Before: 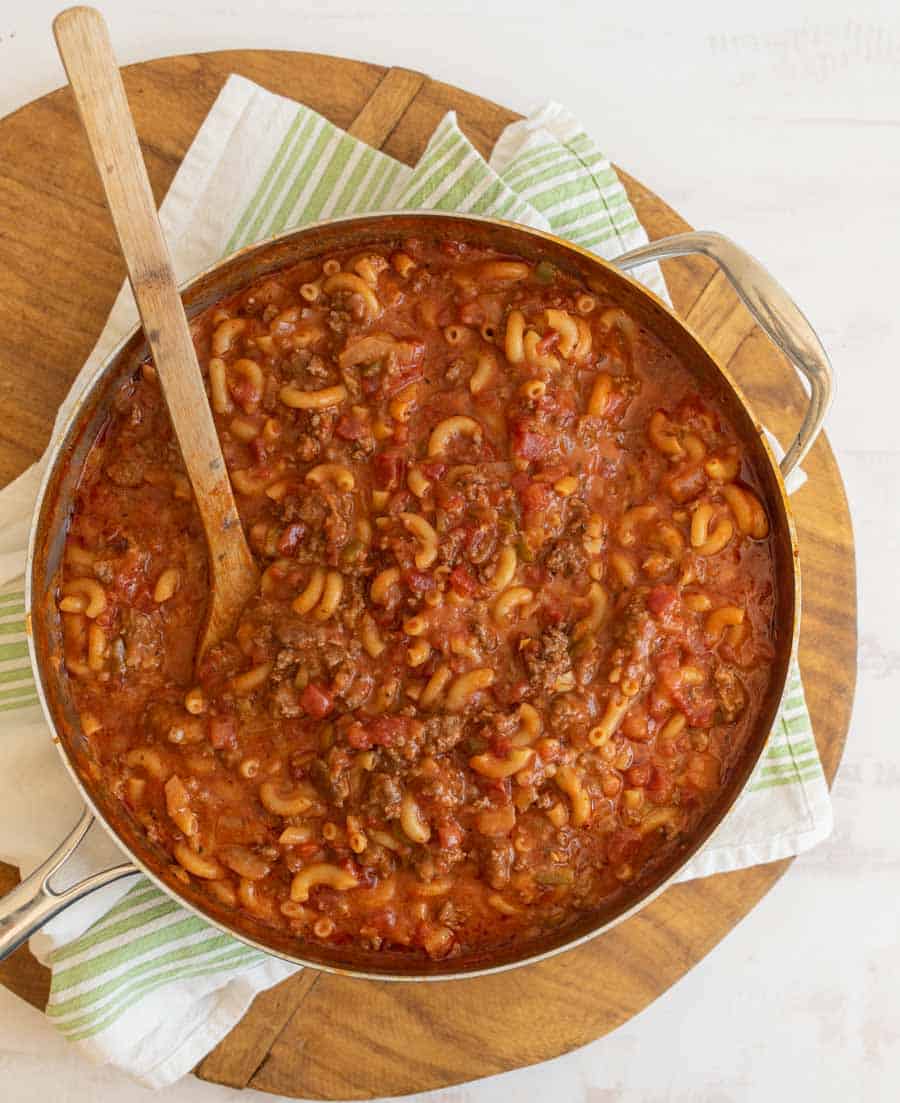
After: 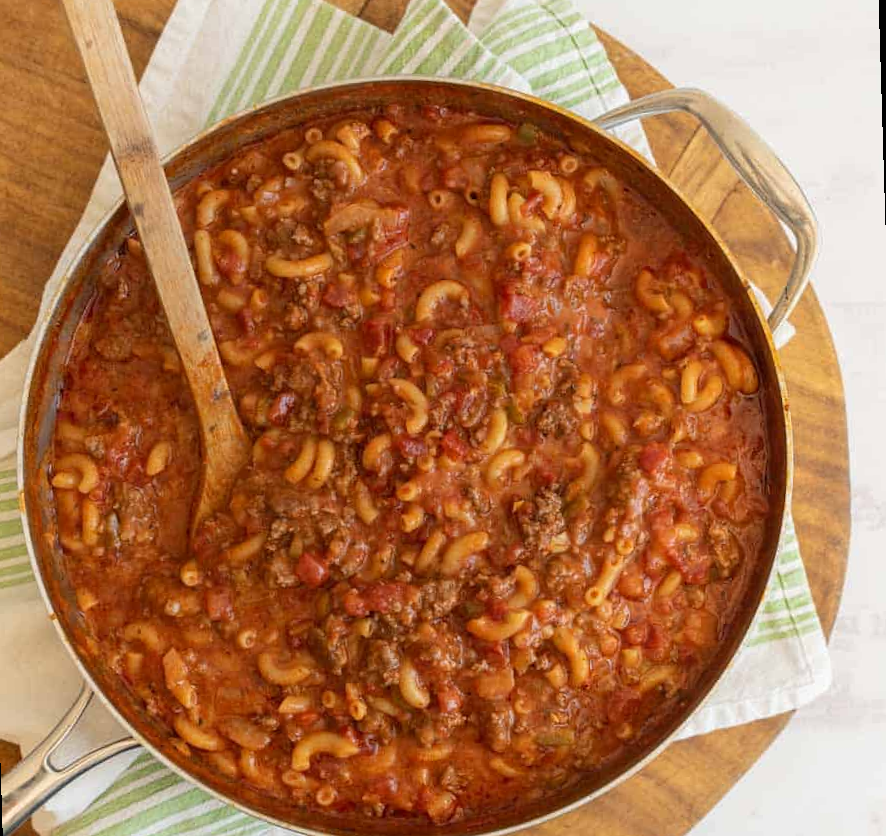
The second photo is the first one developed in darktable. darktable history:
rotate and perspective: rotation -1.75°, automatic cropping off
crop and rotate: left 2.991%, top 13.302%, right 1.981%, bottom 12.636%
